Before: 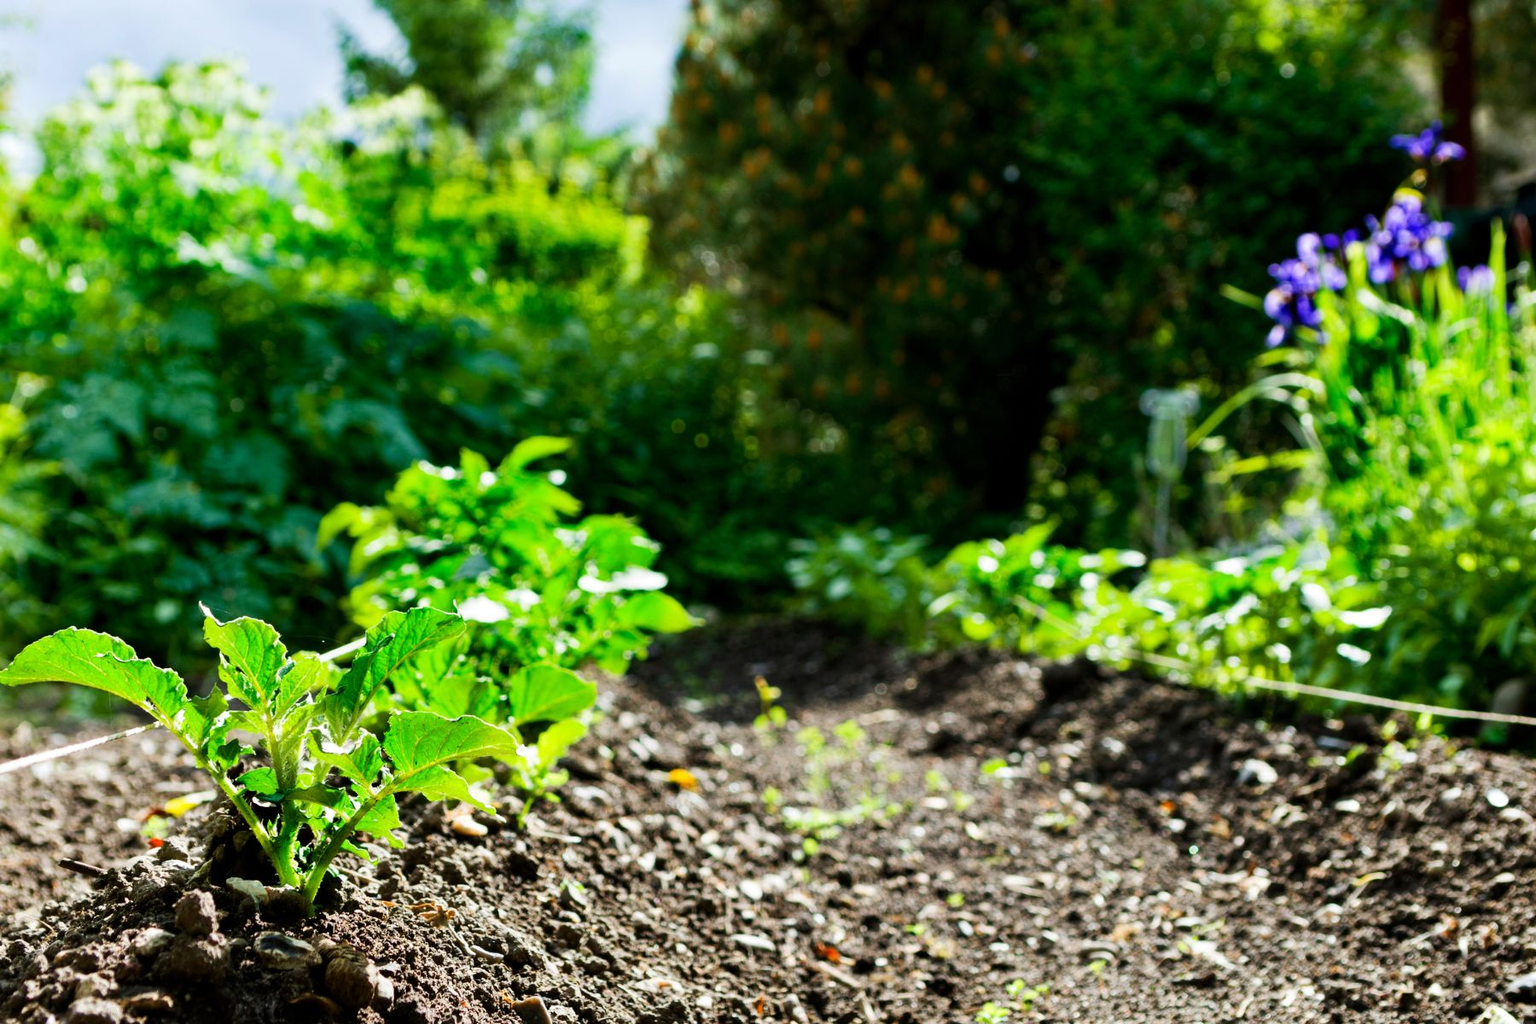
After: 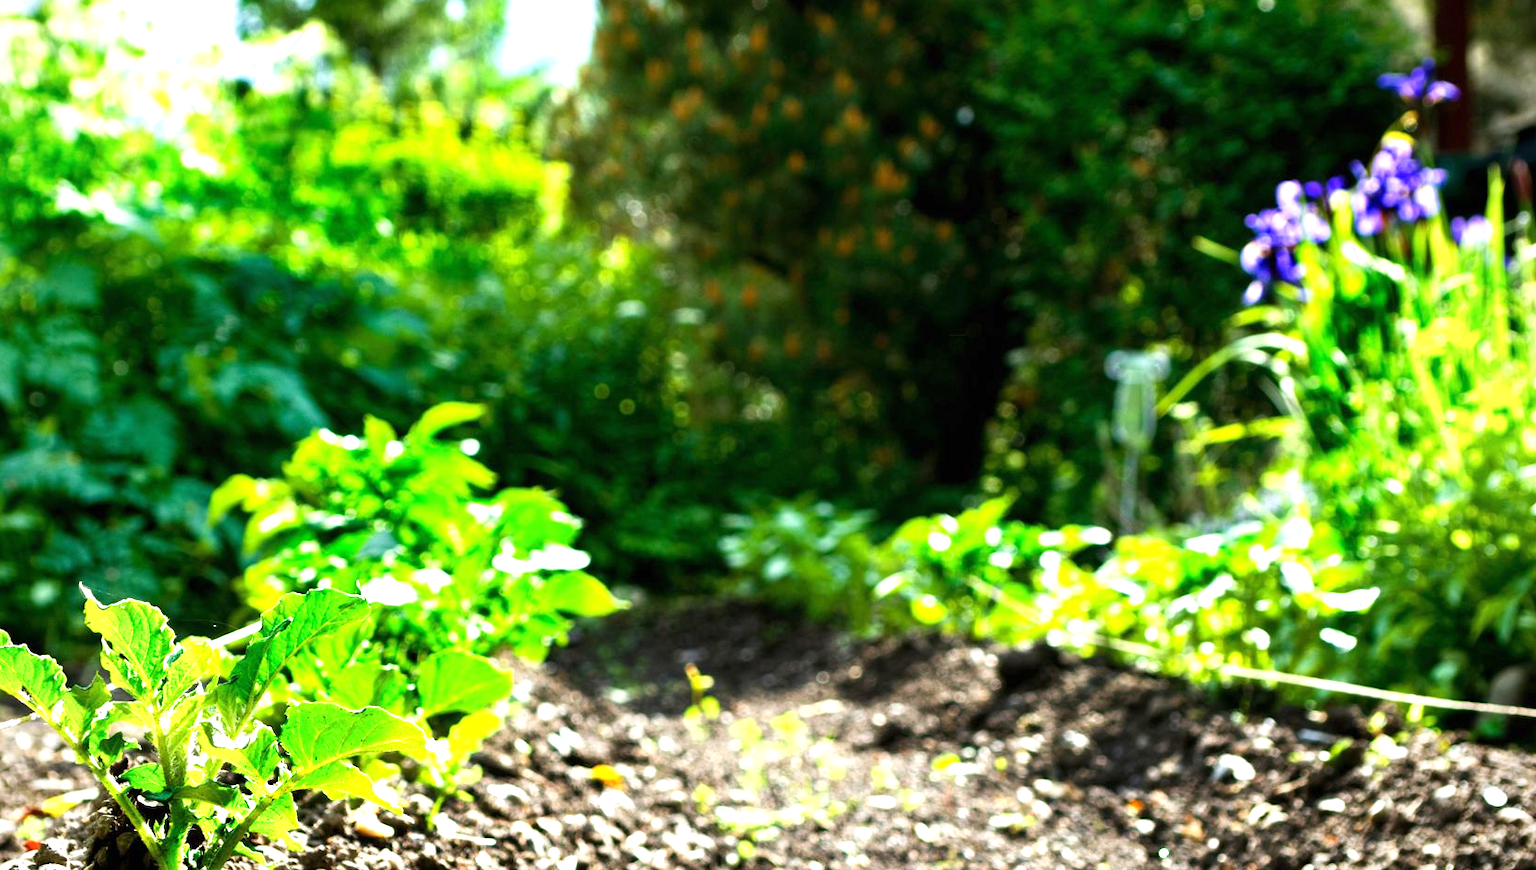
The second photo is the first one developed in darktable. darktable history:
exposure: black level correction 0, exposure 1 EV, compensate highlight preservation false
vignetting: fall-off radius 60.83%, saturation -0.024, unbound false
color correction: highlights b* 0.021
crop: left 8.244%, top 6.618%, bottom 15.342%
tone equalizer: edges refinement/feathering 500, mask exposure compensation -1.57 EV, preserve details no
